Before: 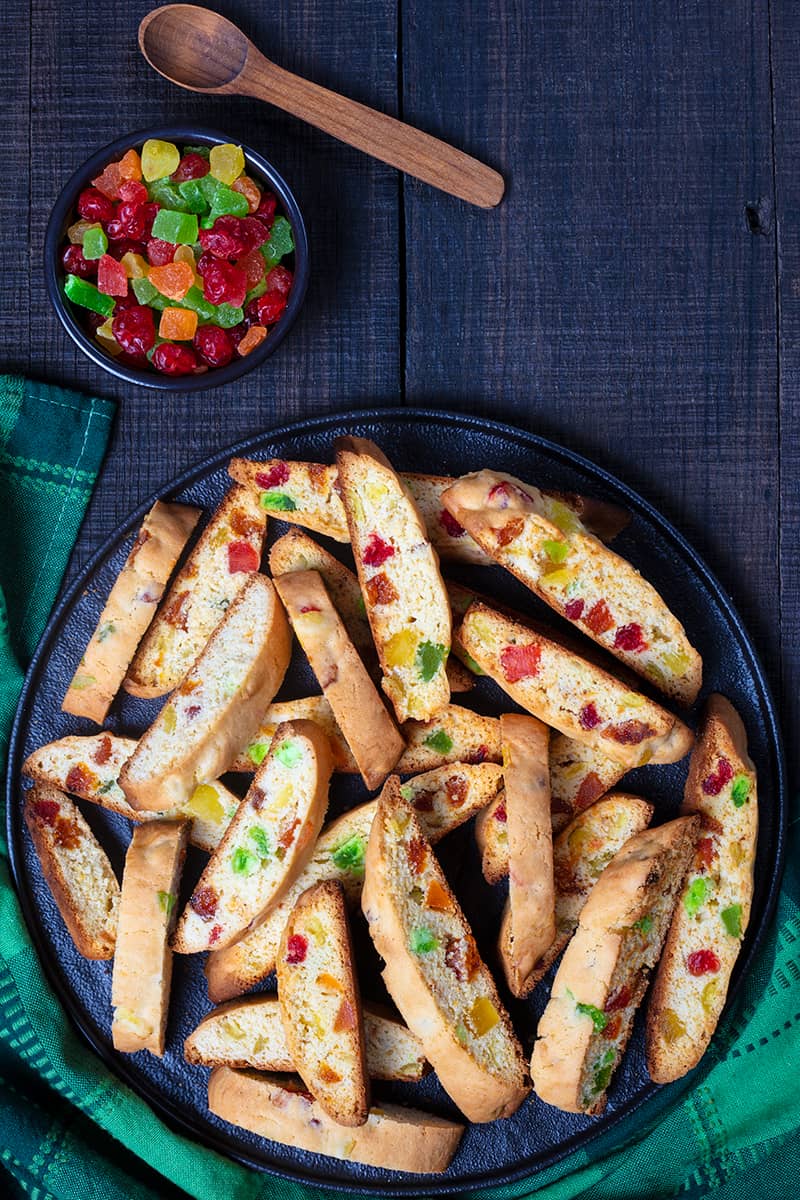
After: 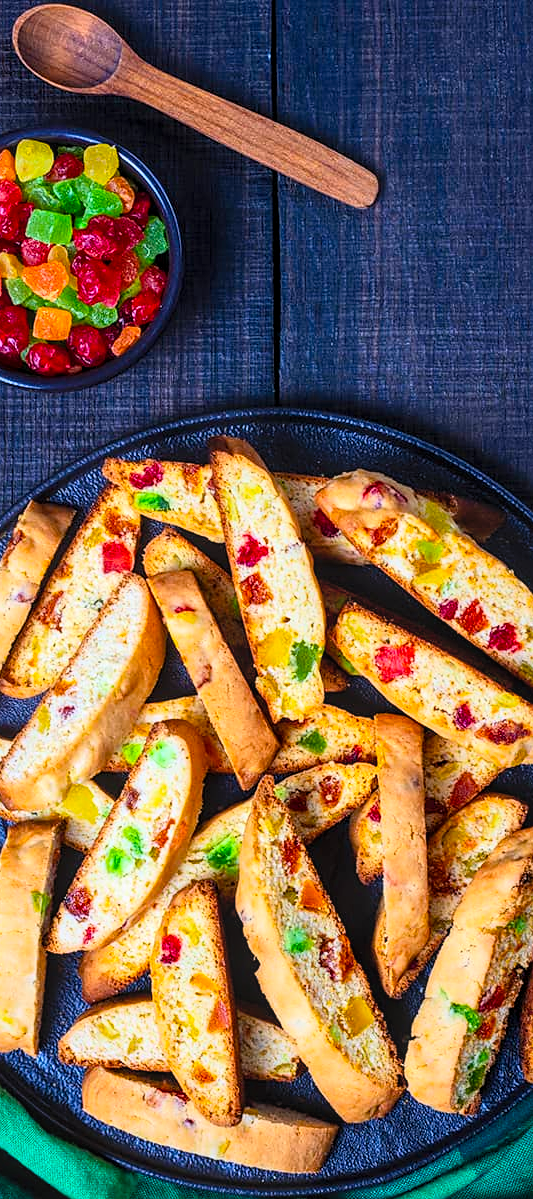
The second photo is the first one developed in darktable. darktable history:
color balance rgb: perceptual saturation grading › global saturation 20%, global vibrance 20%
local contrast: on, module defaults
sharpen: amount 0.2
crop and rotate: left 15.754%, right 17.579%
contrast brightness saturation: contrast 0.2, brightness 0.16, saturation 0.22
